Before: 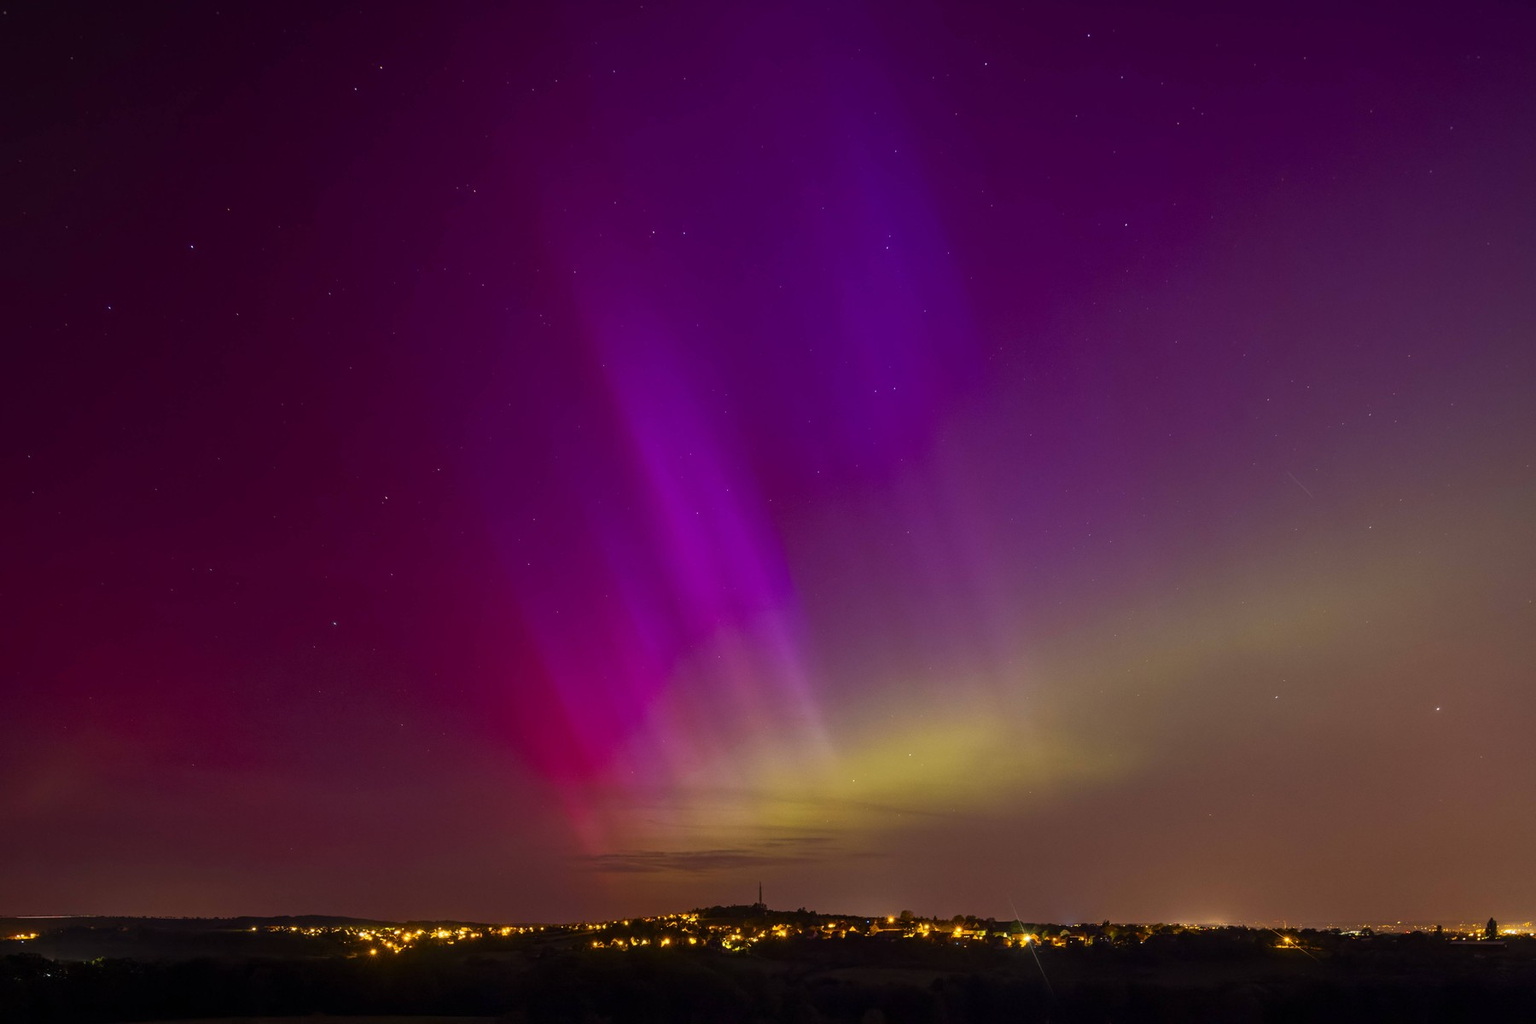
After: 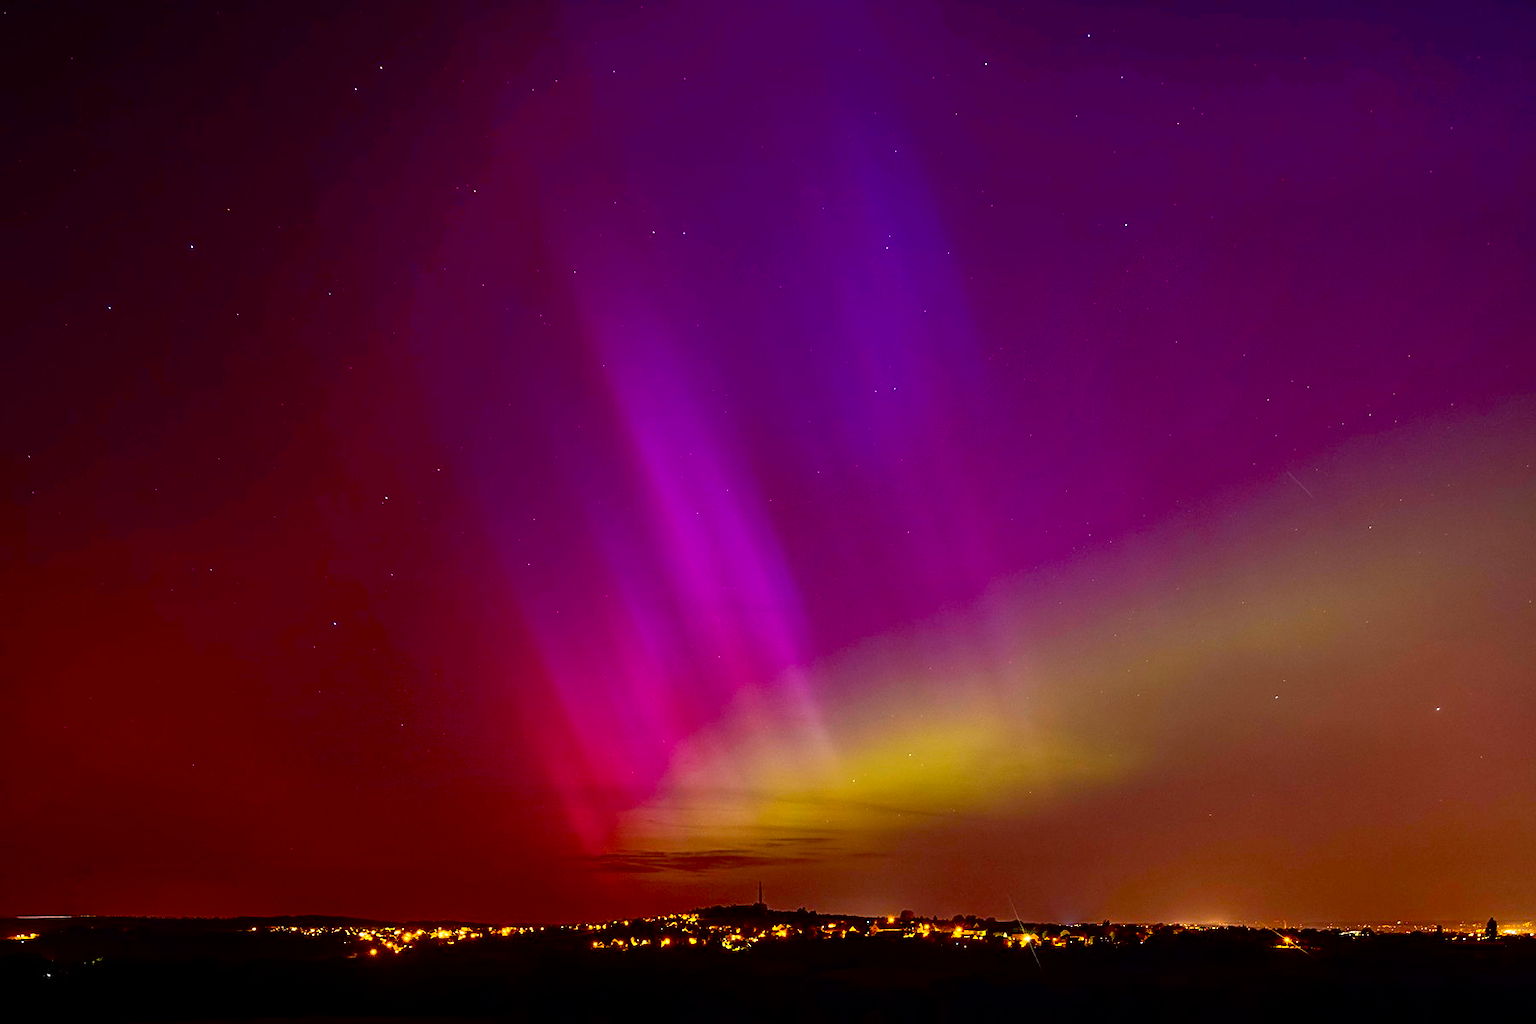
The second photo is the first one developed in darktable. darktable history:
exposure: black level correction 0.024, exposure 0.183 EV, compensate highlight preservation false
contrast brightness saturation: contrast 0.084, saturation 0.197
sharpen: on, module defaults
